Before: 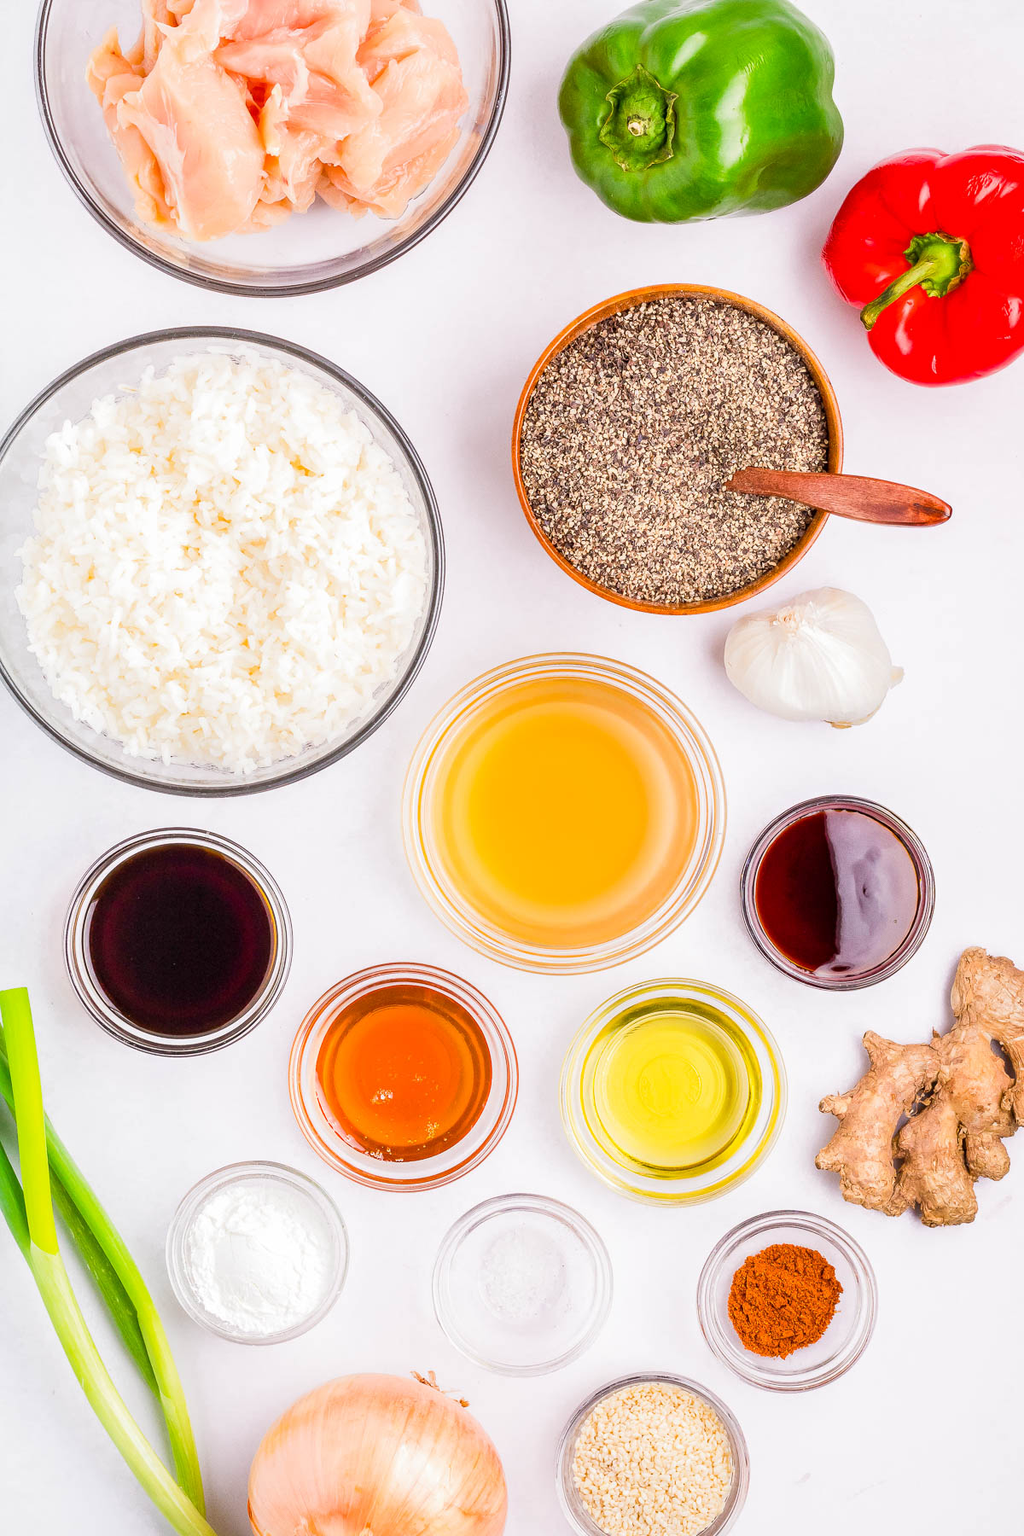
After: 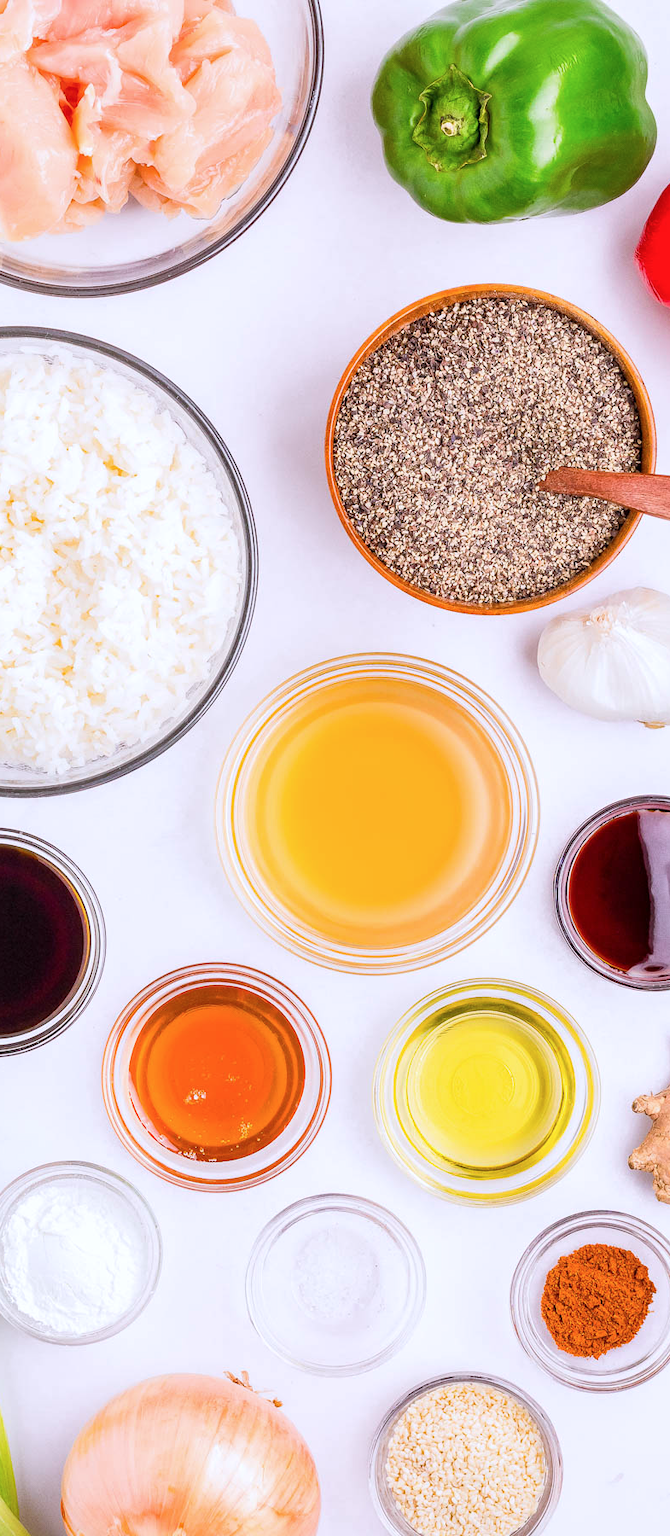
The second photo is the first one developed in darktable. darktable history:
color calibration: illuminant as shot in camera, x 0.358, y 0.373, temperature 4628.91 K, saturation algorithm version 1 (2020)
crop and rotate: left 18.29%, right 16.152%
